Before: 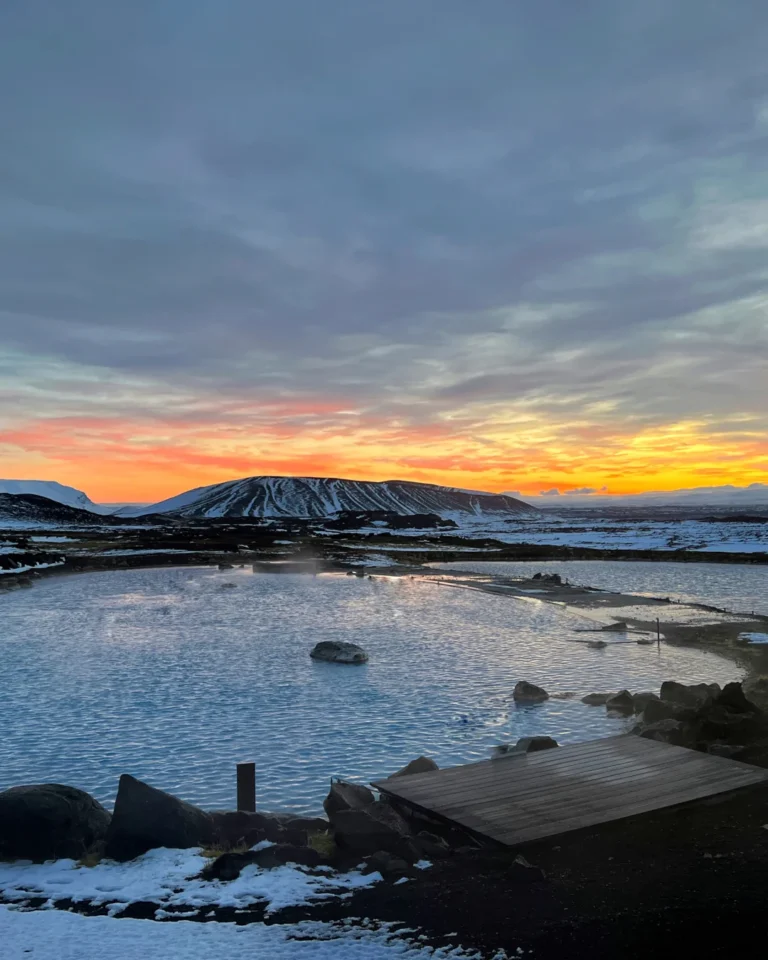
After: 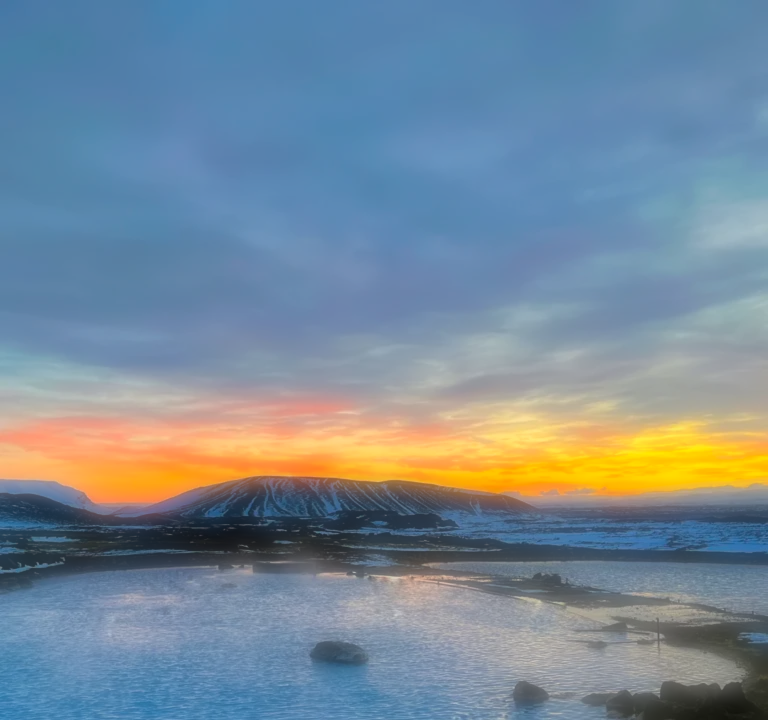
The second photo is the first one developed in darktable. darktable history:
crop: bottom 24.967%
color balance rgb: linear chroma grading › global chroma 15%, perceptual saturation grading › global saturation 30%
soften: on, module defaults
